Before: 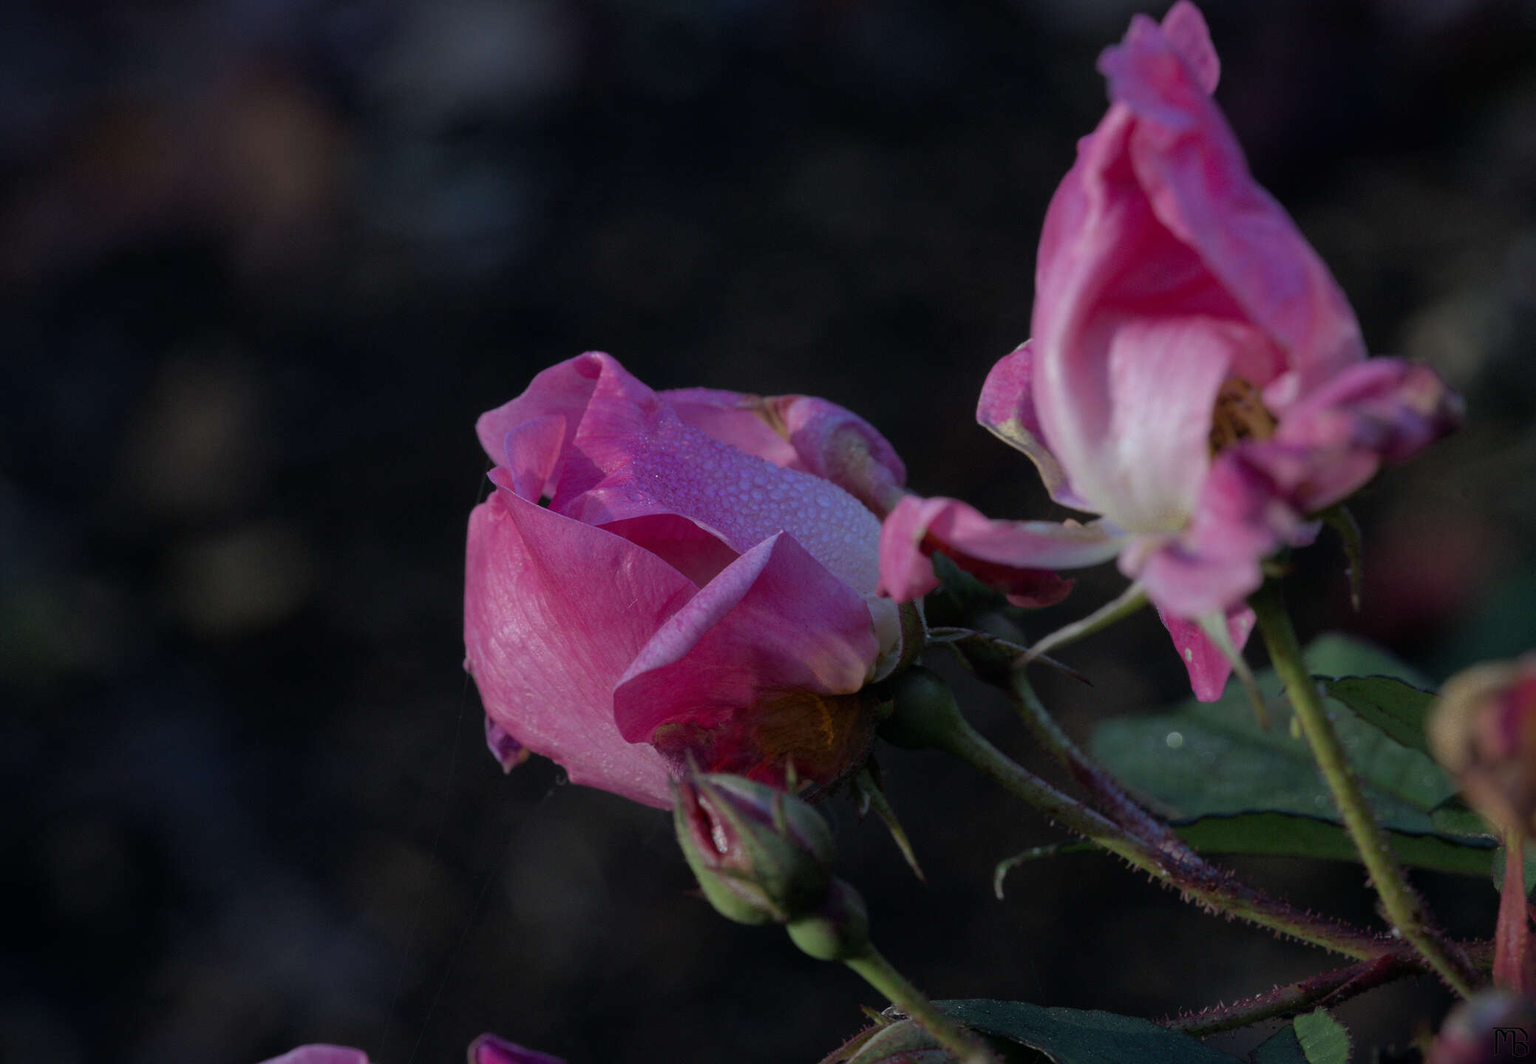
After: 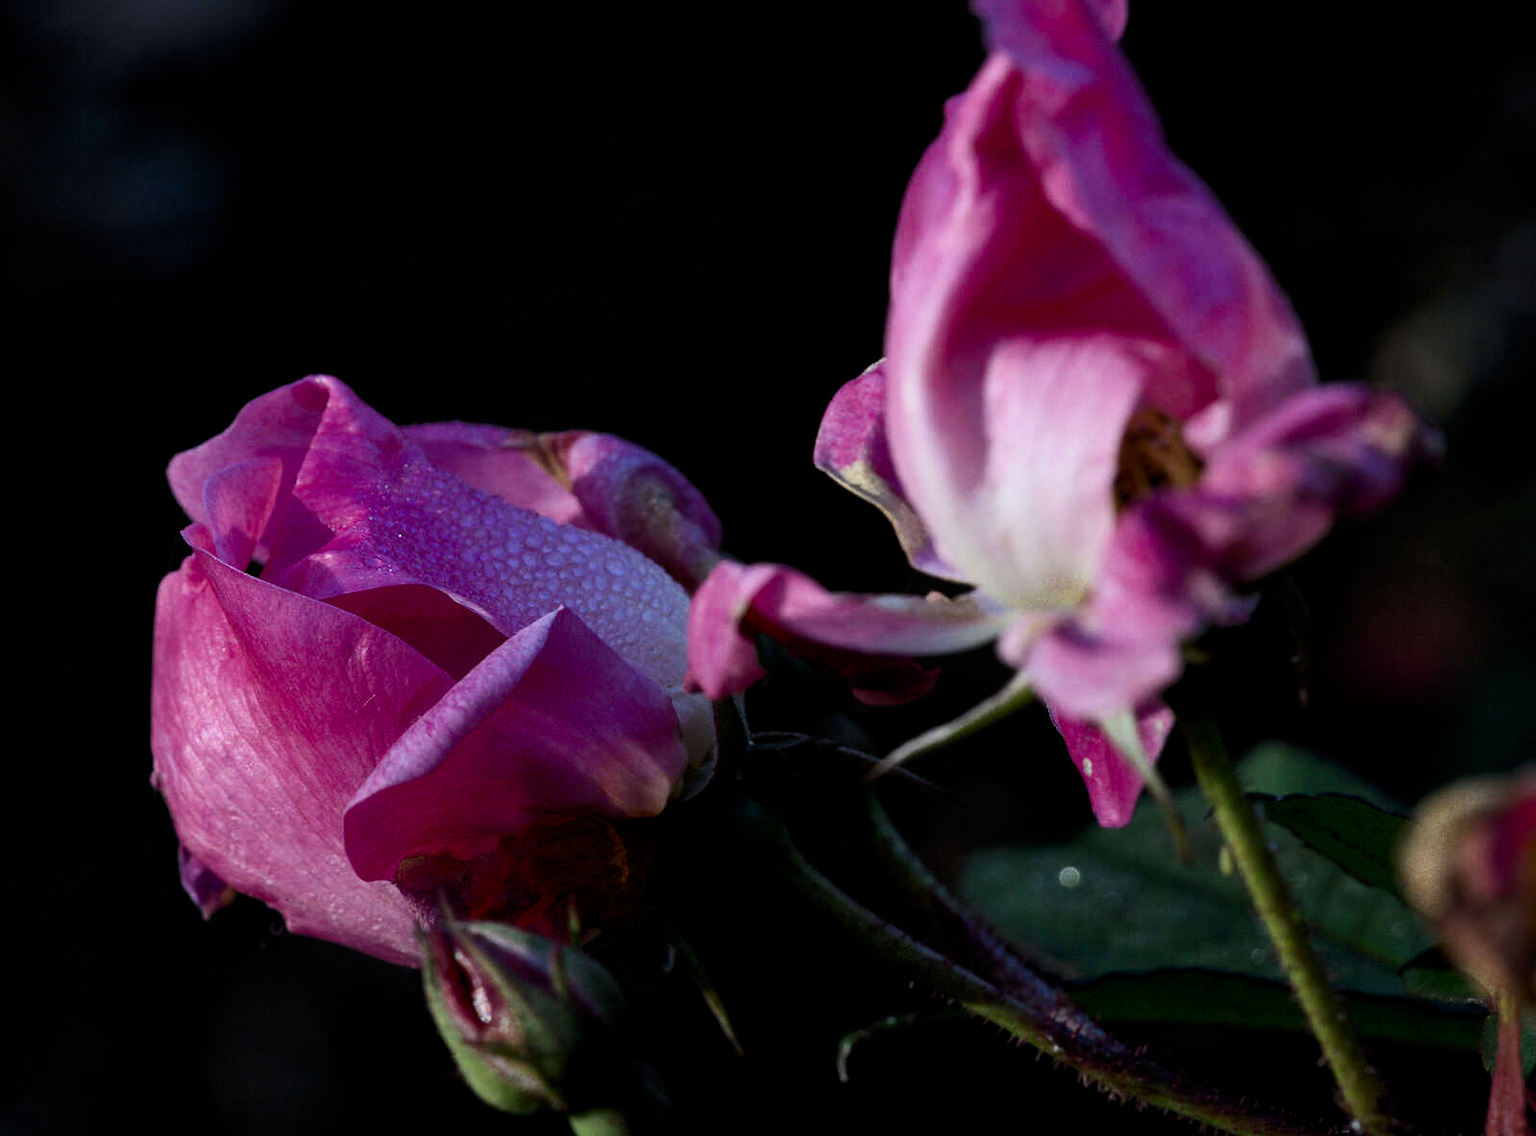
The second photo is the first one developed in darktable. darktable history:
filmic rgb: black relative exposure -7.58 EV, white relative exposure 4.66 EV, target black luminance 0%, hardness 3.52, latitude 50.39%, contrast 1.029, highlights saturation mix 9.85%, shadows ↔ highlights balance -0.208%
contrast brightness saturation: contrast 0.399, brightness 0.111, saturation 0.213
crop: left 22.639%, top 5.896%, bottom 11.522%
